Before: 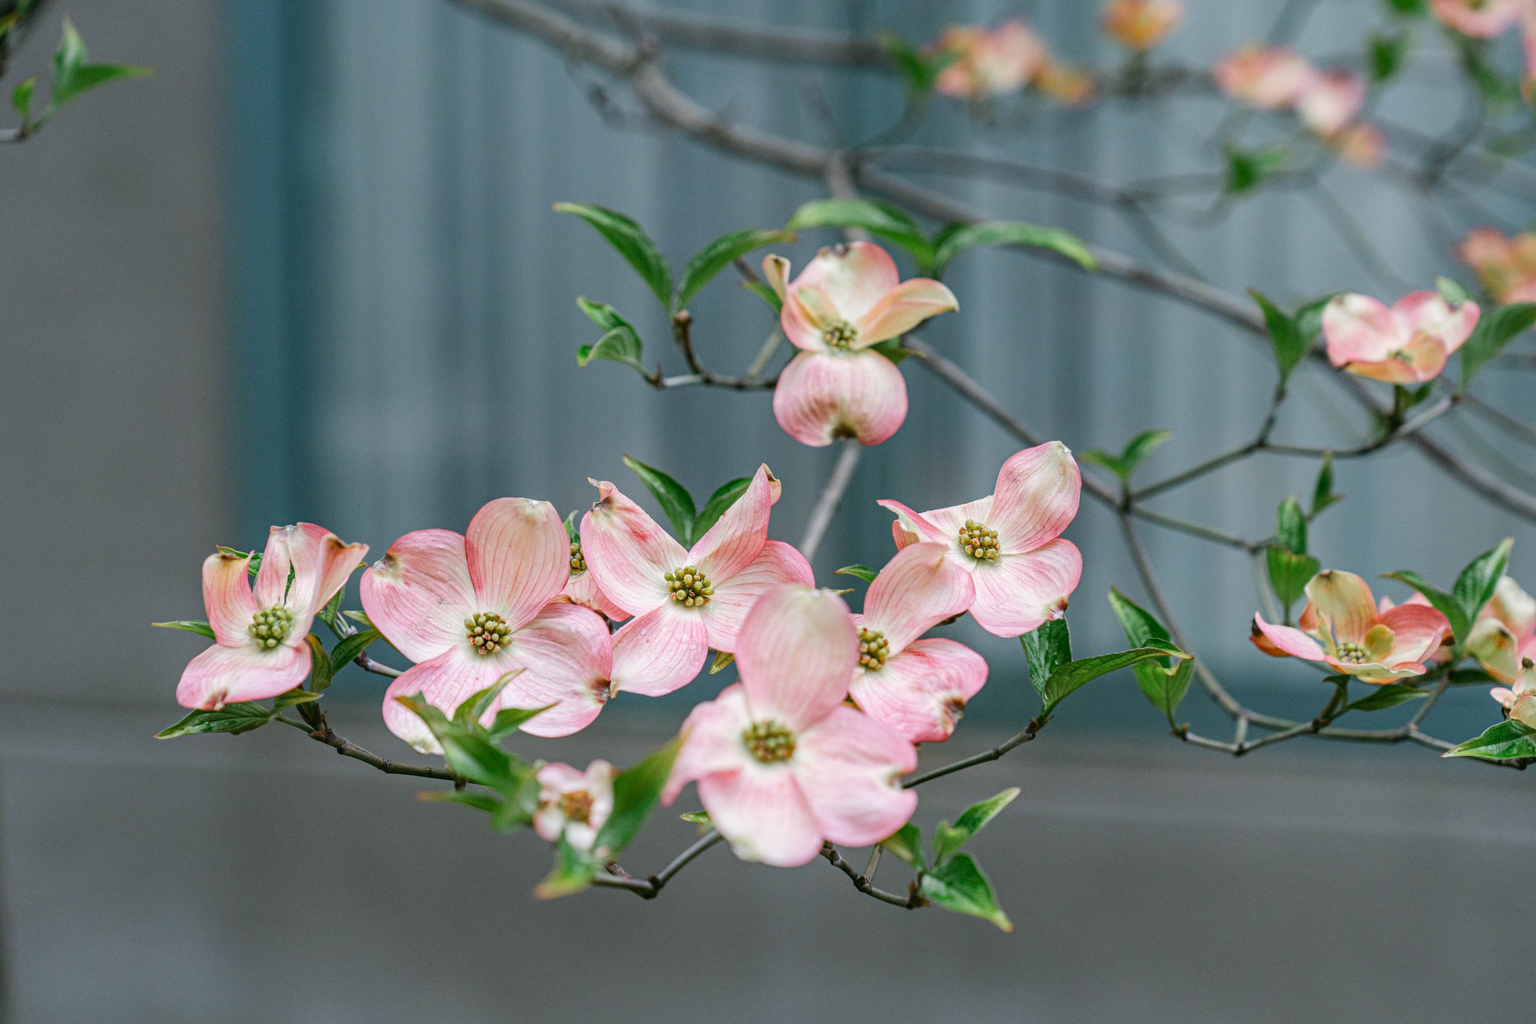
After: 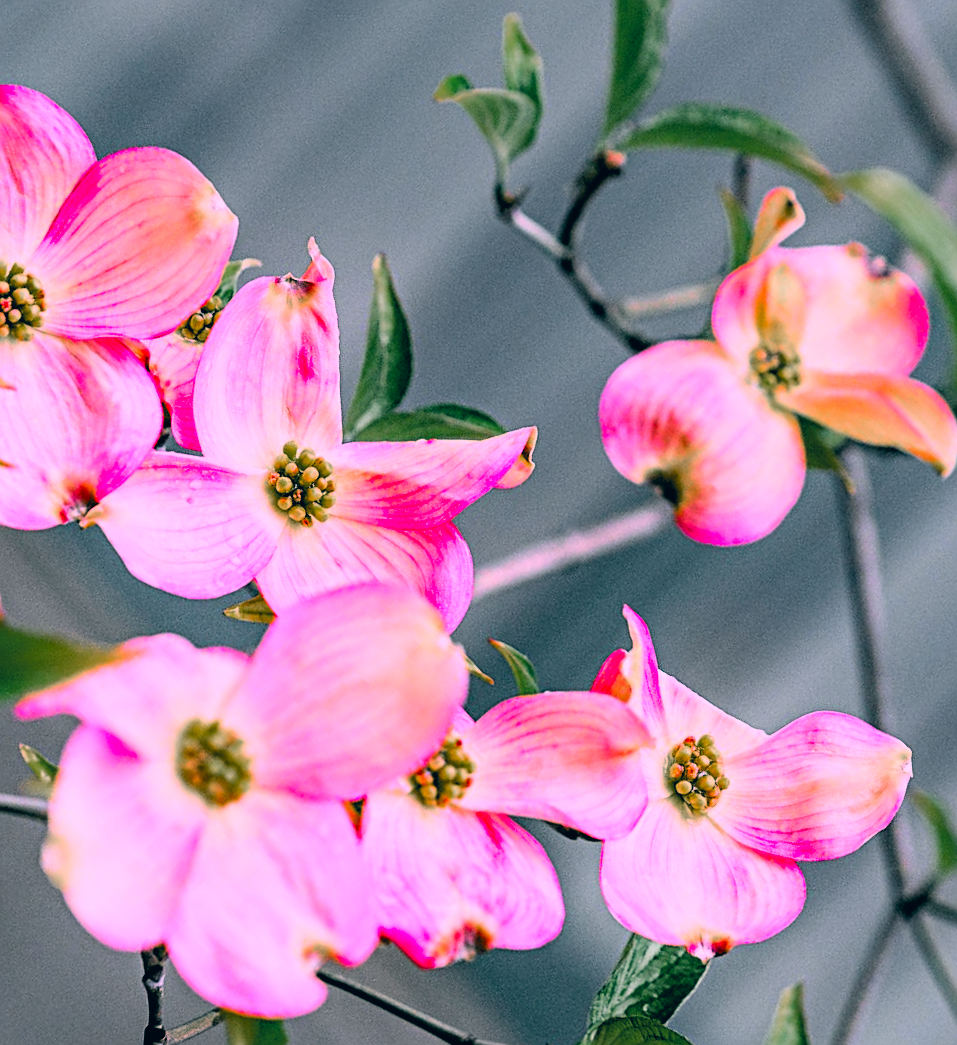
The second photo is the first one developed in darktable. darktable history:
color zones: curves: ch0 [(0, 0.48) (0.209, 0.398) (0.305, 0.332) (0.429, 0.493) (0.571, 0.5) (0.714, 0.5) (0.857, 0.5) (1, 0.48)]; ch1 [(0, 0.736) (0.143, 0.625) (0.225, 0.371) (0.429, 0.256) (0.571, 0.241) (0.714, 0.213) (0.857, 0.48) (1, 0.736)]; ch2 [(0, 0.448) (0.143, 0.498) (0.286, 0.5) (0.429, 0.5) (0.571, 0.5) (0.714, 0.5) (0.857, 0.5) (1, 0.448)]
sharpen: on, module defaults
crop and rotate: angle -45.07°, top 16.197%, right 0.882%, bottom 11.647%
tone equalizer: -8 EV -0.421 EV, -7 EV -0.388 EV, -6 EV -0.296 EV, -5 EV -0.26 EV, -3 EV 0.227 EV, -2 EV 0.31 EV, -1 EV 0.414 EV, +0 EV 0.412 EV
exposure: black level correction 0.007, exposure 0.157 EV, compensate highlight preservation false
color correction: highlights a* 17.04, highlights b* 0.289, shadows a* -14.6, shadows b* -14.45, saturation 1.51
filmic rgb: middle gray luminance 13.01%, black relative exposure -10.11 EV, white relative exposure 3.47 EV, threshold 5.96 EV, target black luminance 0%, hardness 5.78, latitude 44.81%, contrast 1.227, highlights saturation mix 3.6%, shadows ↔ highlights balance 26.73%, enable highlight reconstruction true
